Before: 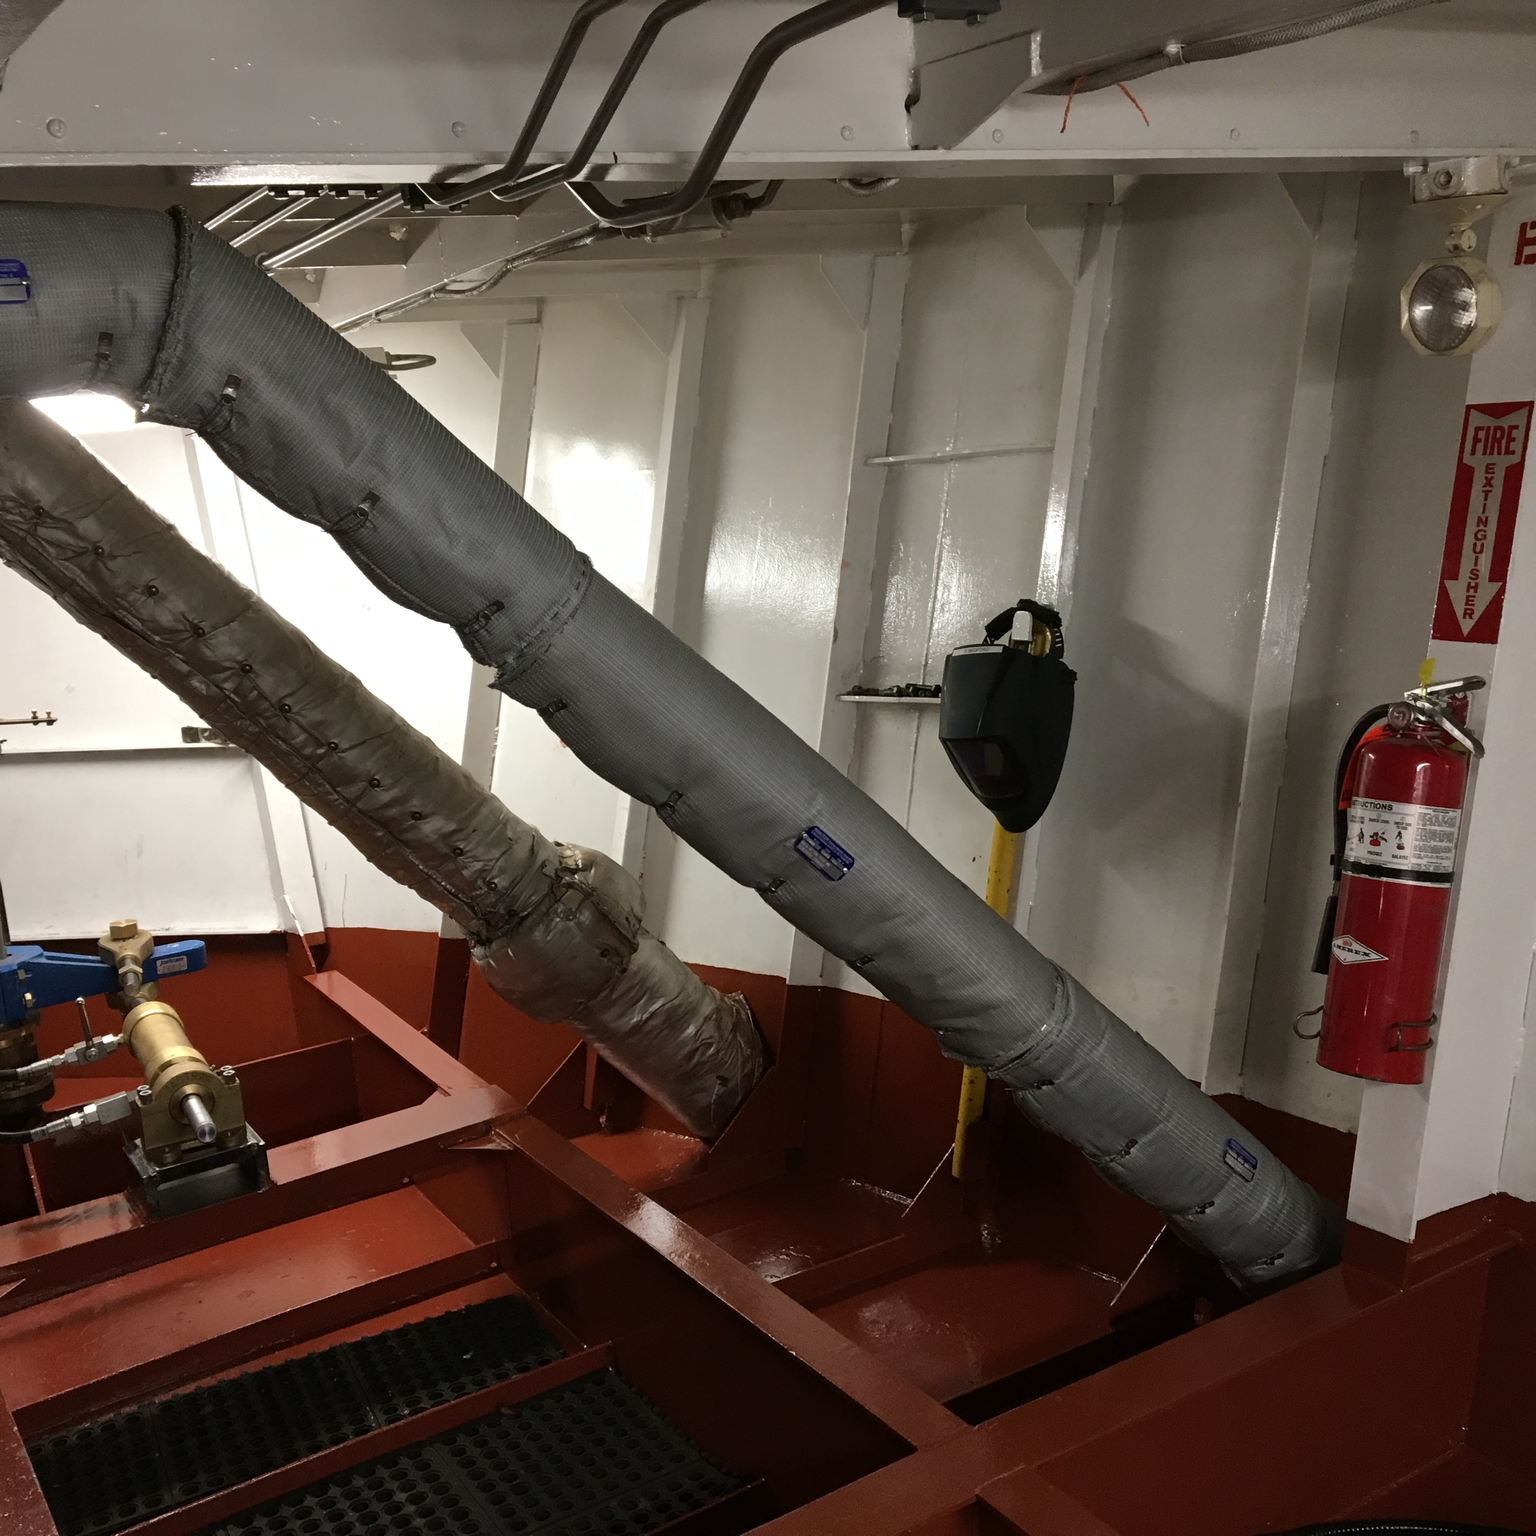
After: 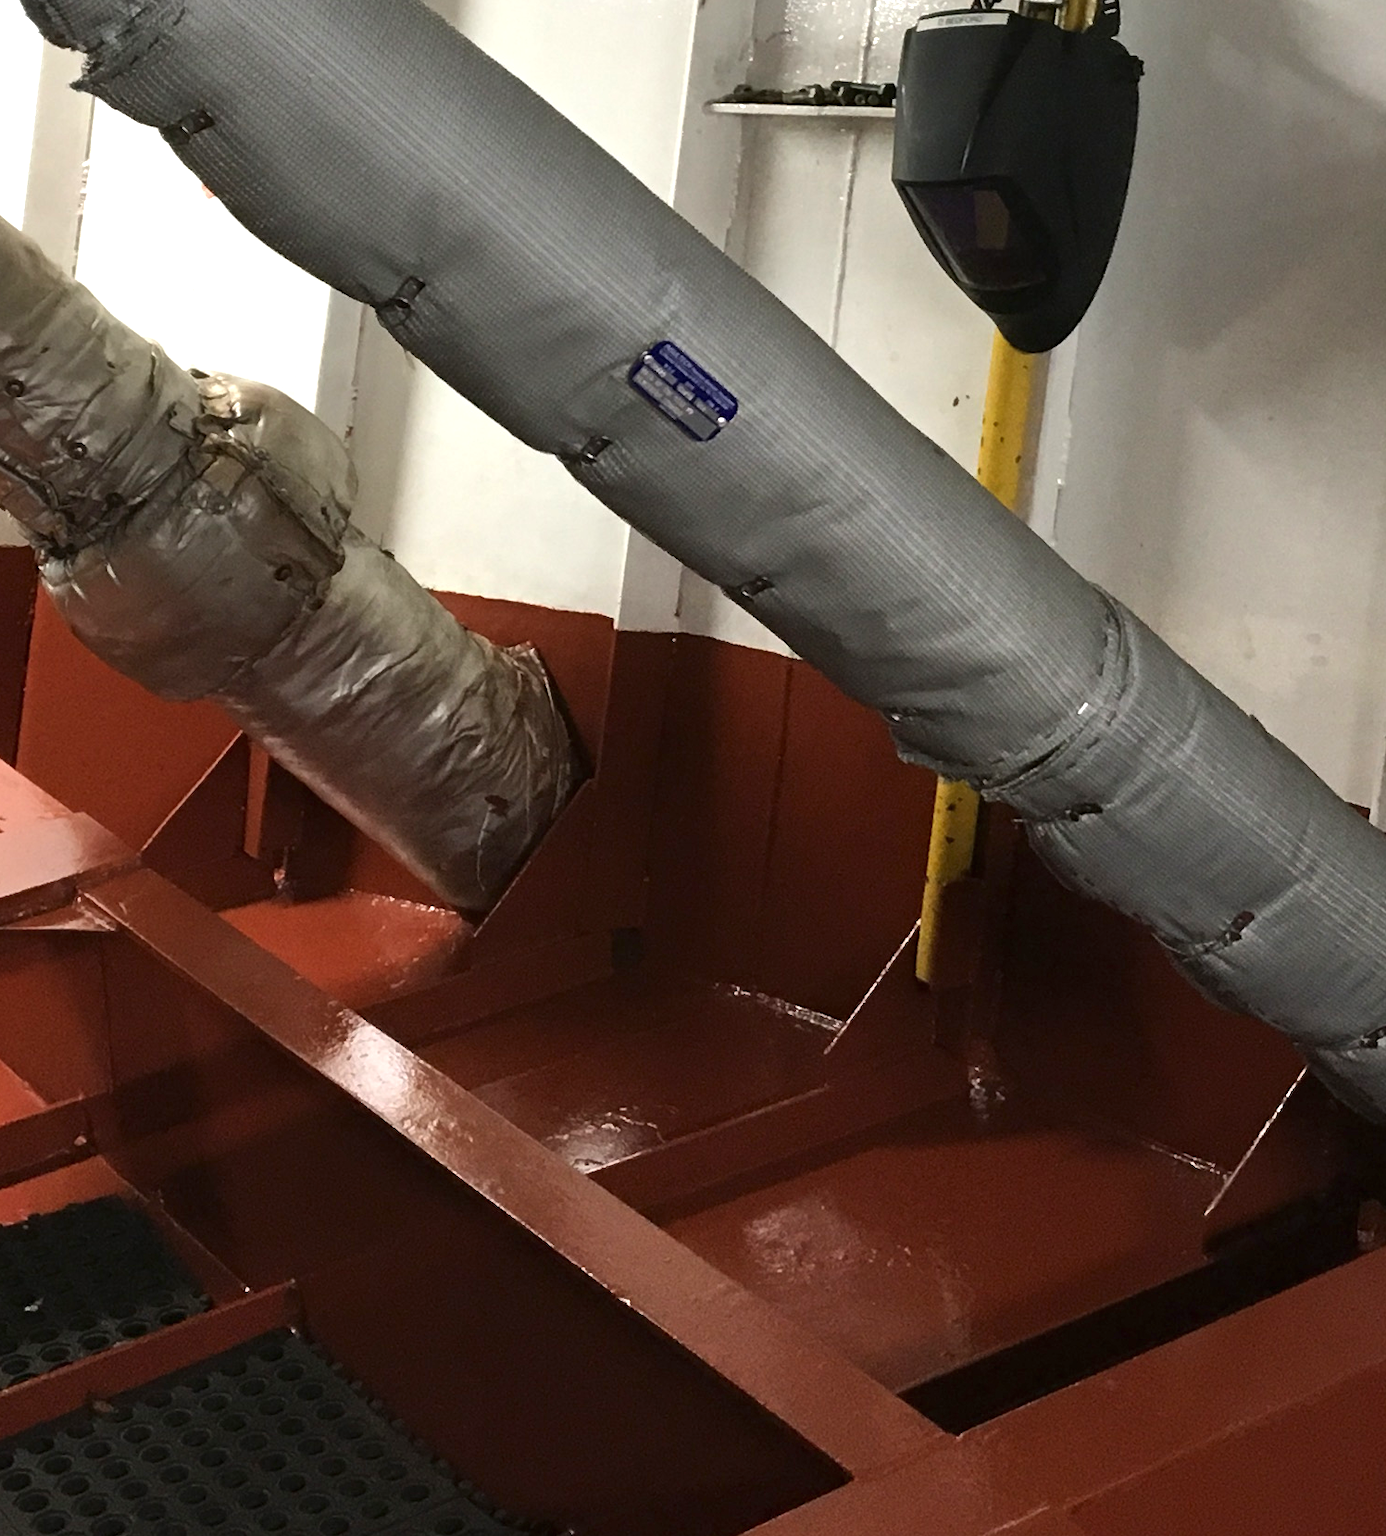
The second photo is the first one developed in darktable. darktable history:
exposure: black level correction 0, exposure 1.001 EV, compensate highlight preservation false
crop: left 29.275%, top 41.601%, right 21.193%, bottom 3.514%
tone equalizer: mask exposure compensation -0.511 EV
